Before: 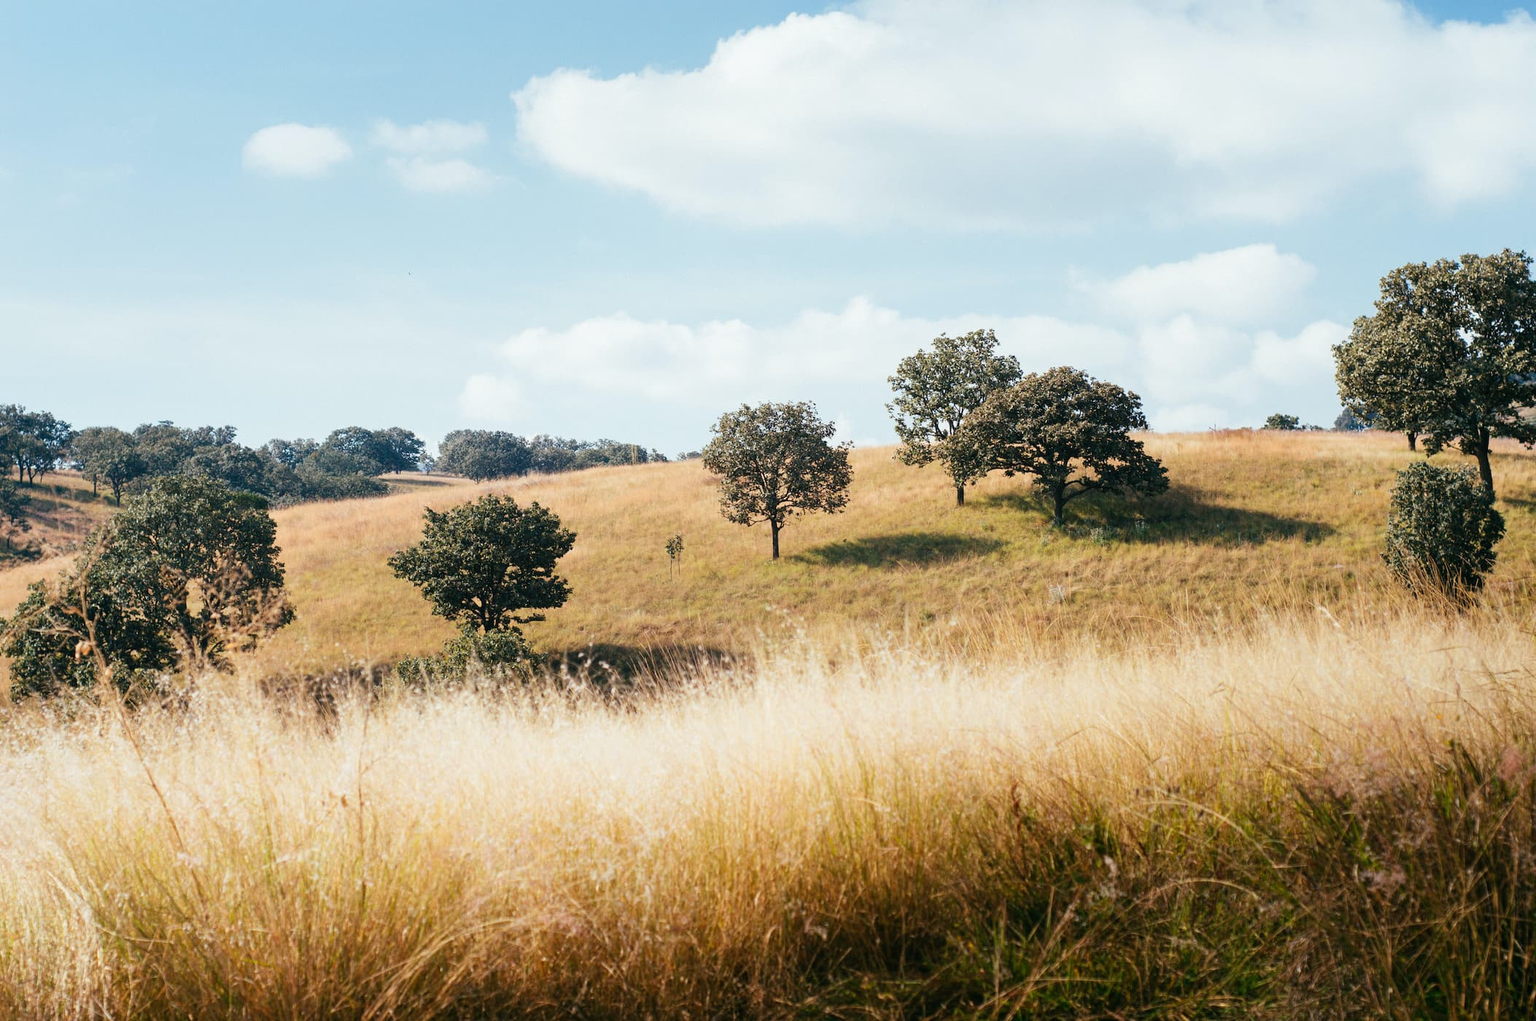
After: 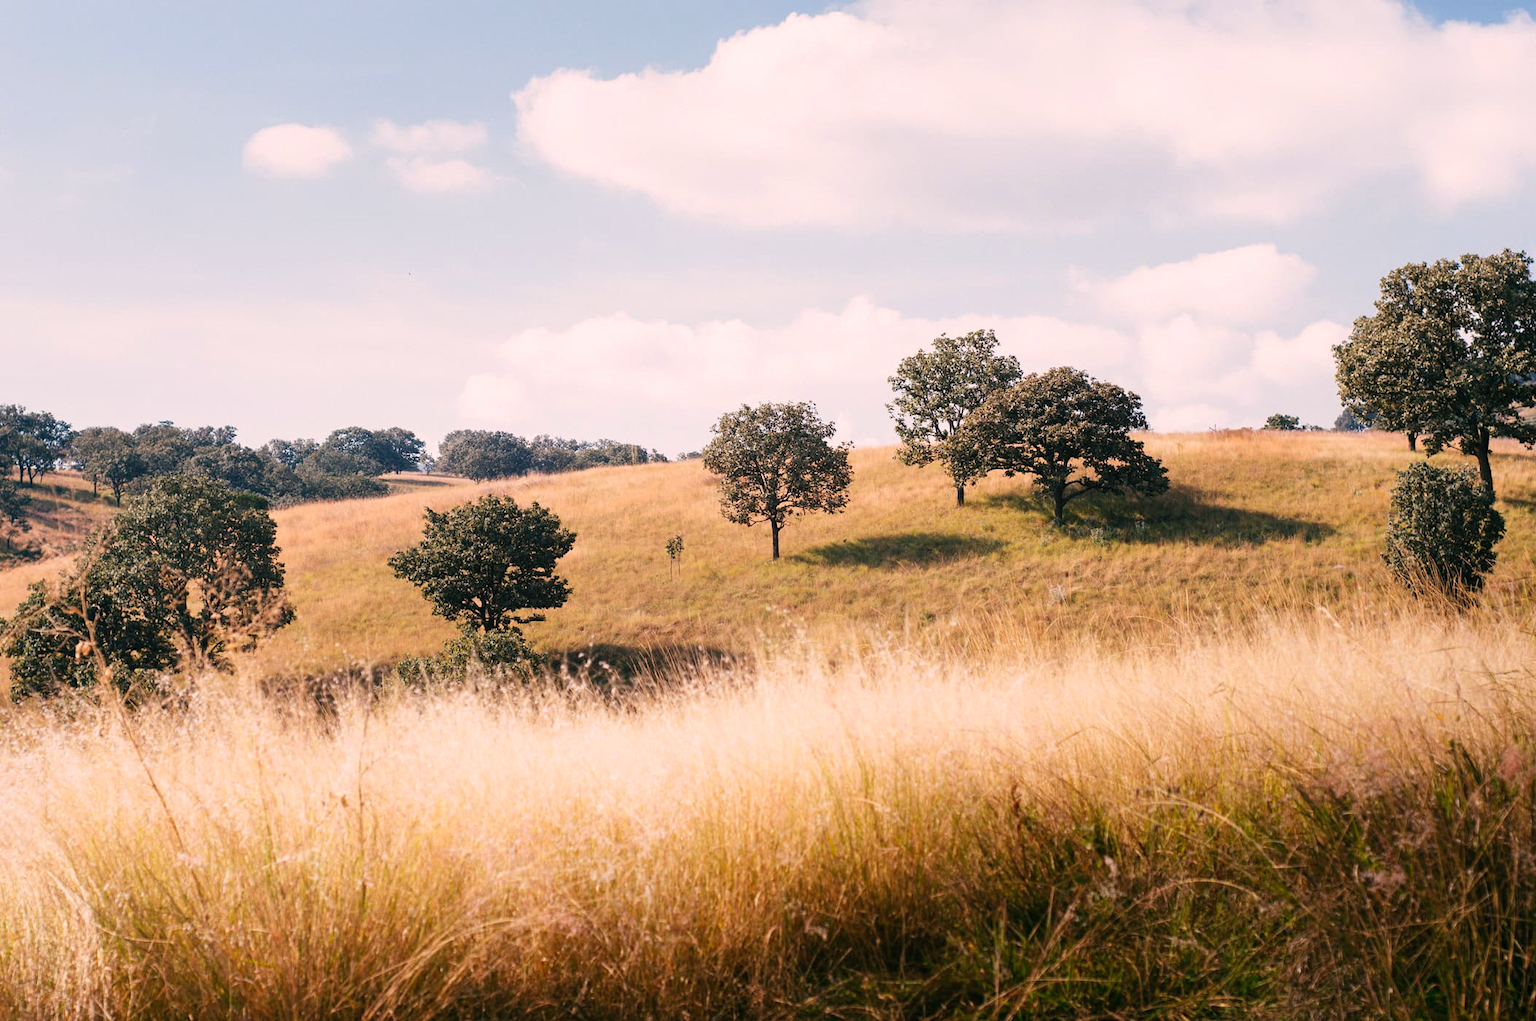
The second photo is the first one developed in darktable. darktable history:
color correction: highlights a* 12.96, highlights b* 5.56
tone equalizer: luminance estimator HSV value / RGB max
